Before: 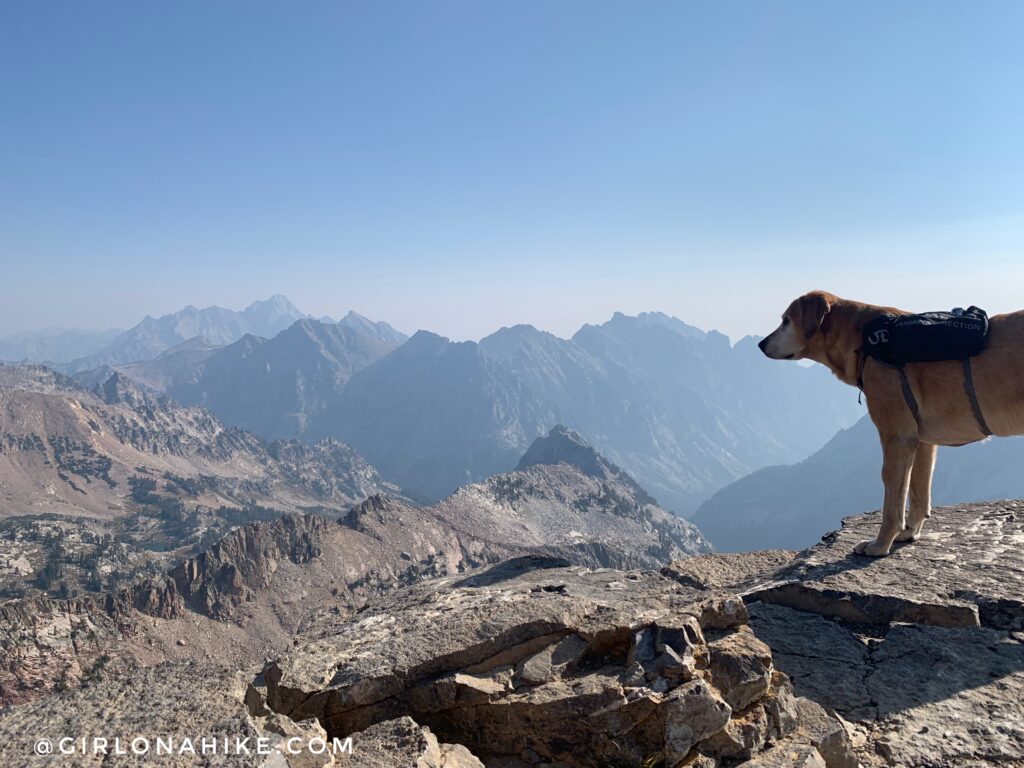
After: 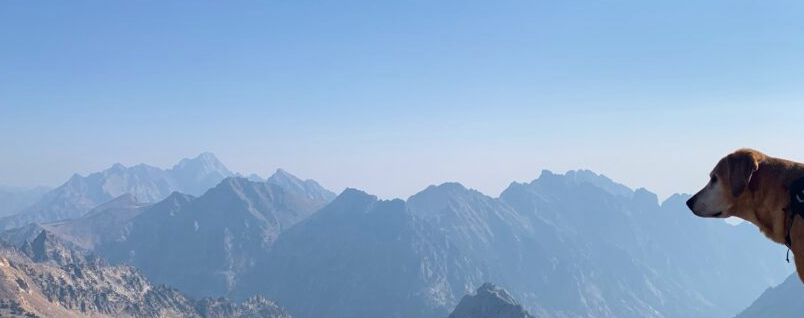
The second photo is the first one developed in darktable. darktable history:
velvia: on, module defaults
crop: left 7.105%, top 18.541%, right 14.345%, bottom 39.959%
